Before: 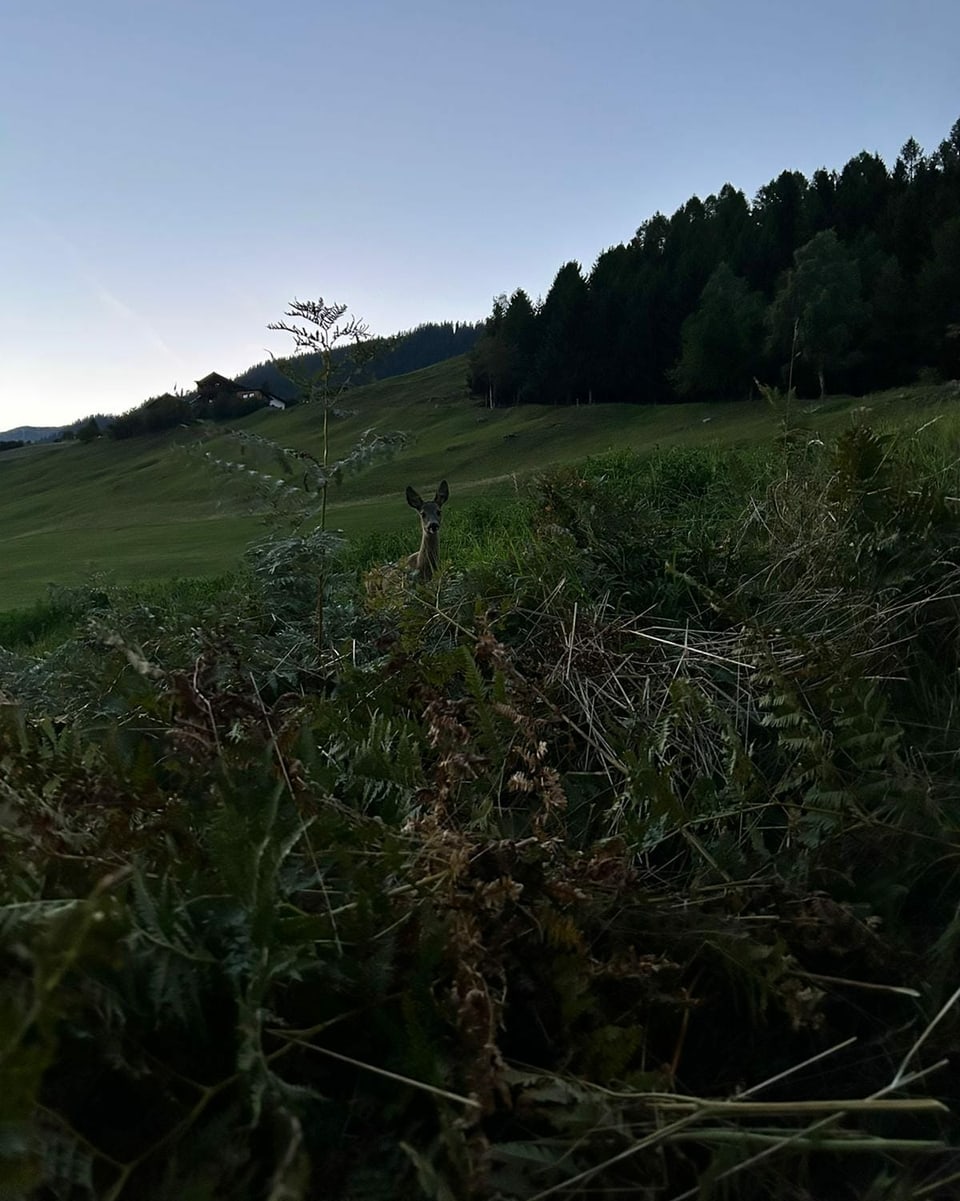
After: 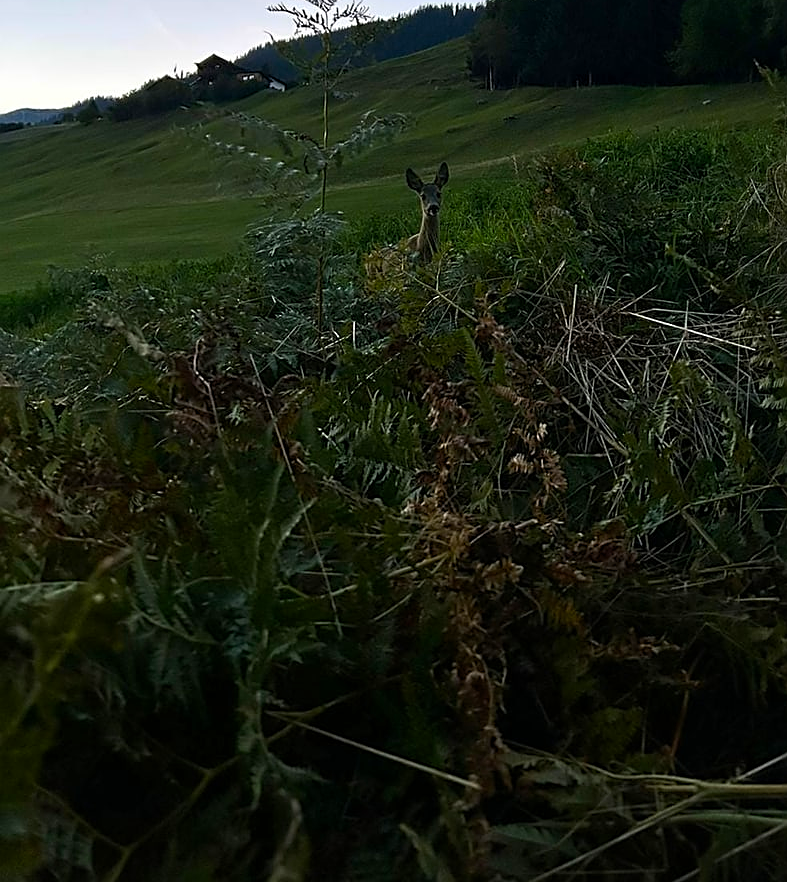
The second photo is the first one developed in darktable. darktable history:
crop: top 26.531%, right 17.959%
sharpen: on, module defaults
color balance rgb: perceptual saturation grading › global saturation 25%, global vibrance 20%
